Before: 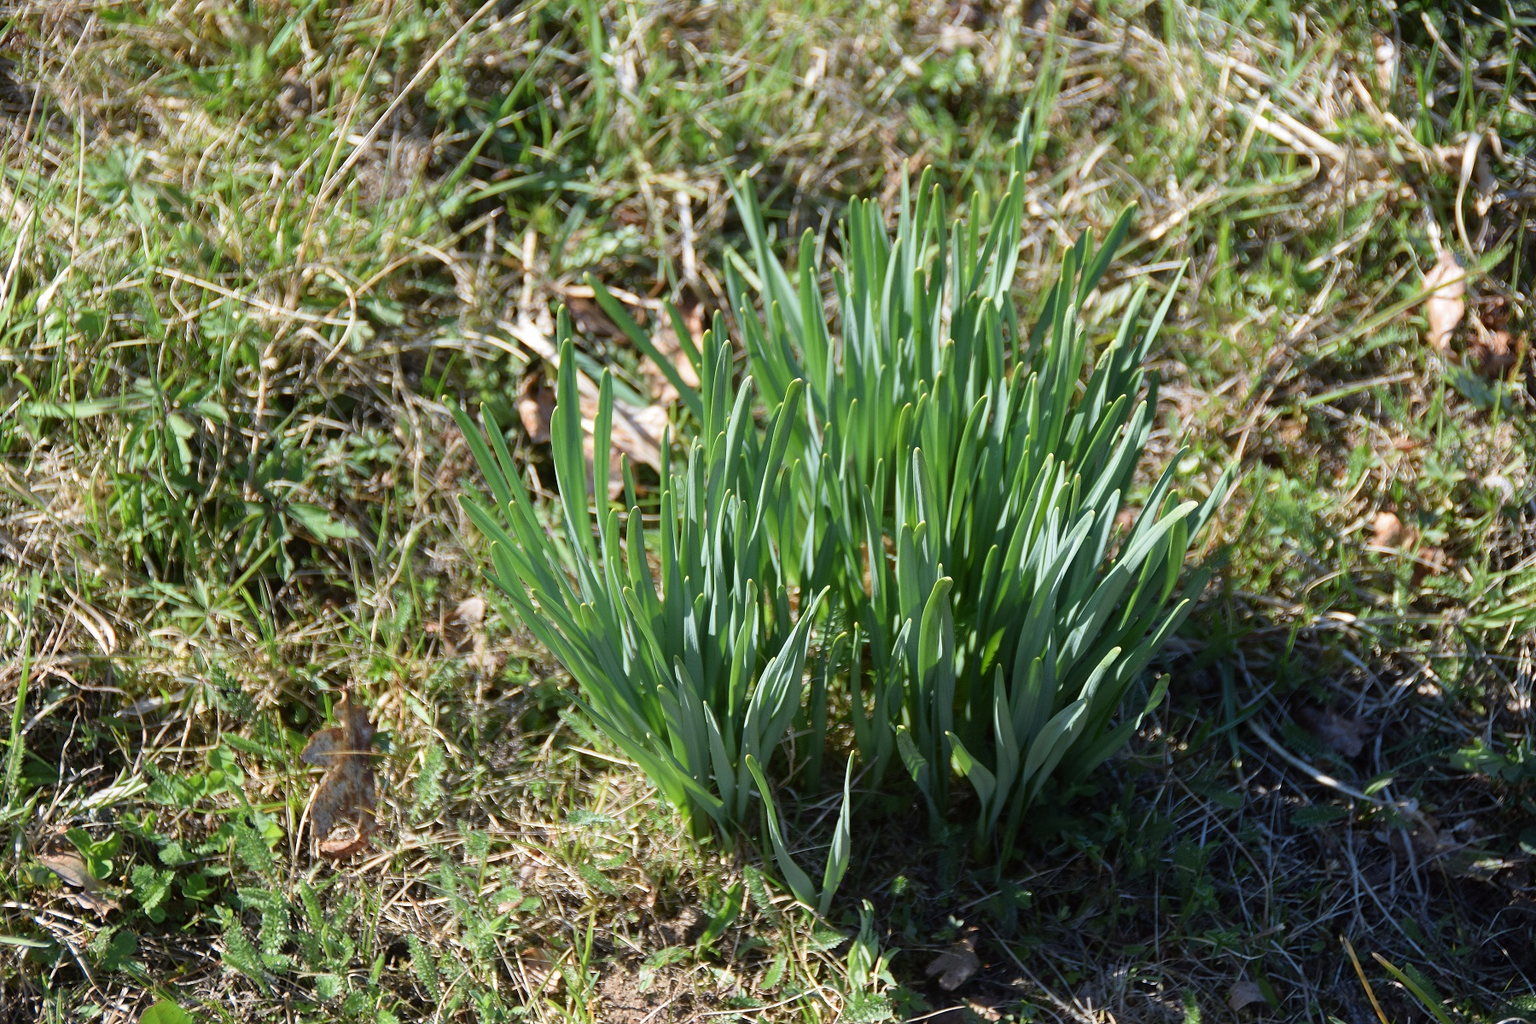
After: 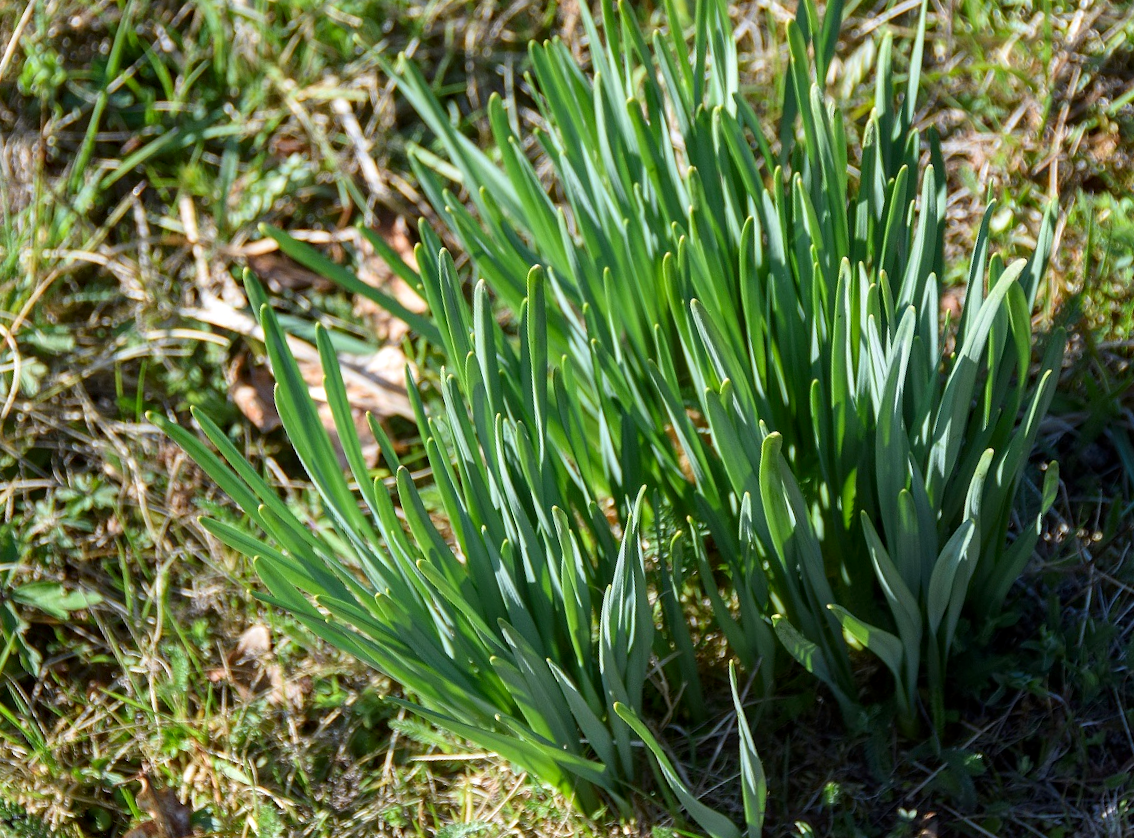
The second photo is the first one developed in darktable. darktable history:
crop and rotate: angle 17.97°, left 6.873%, right 4.013%, bottom 1.162%
local contrast: on, module defaults
contrast brightness saturation: contrast 0.084, saturation 0.195
